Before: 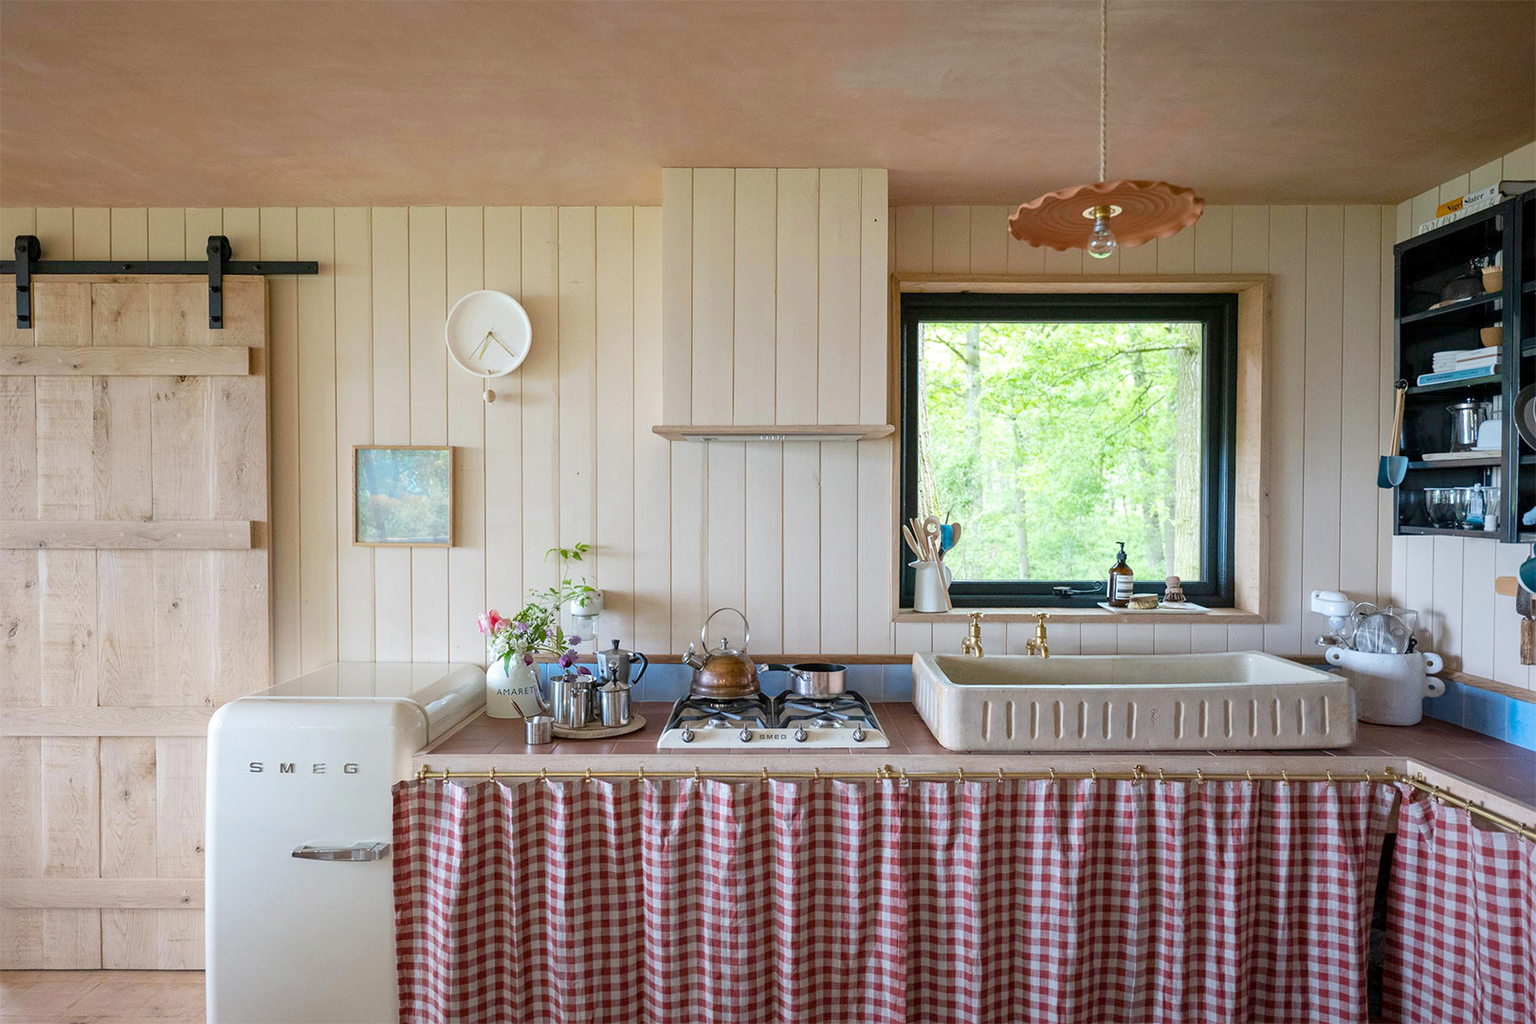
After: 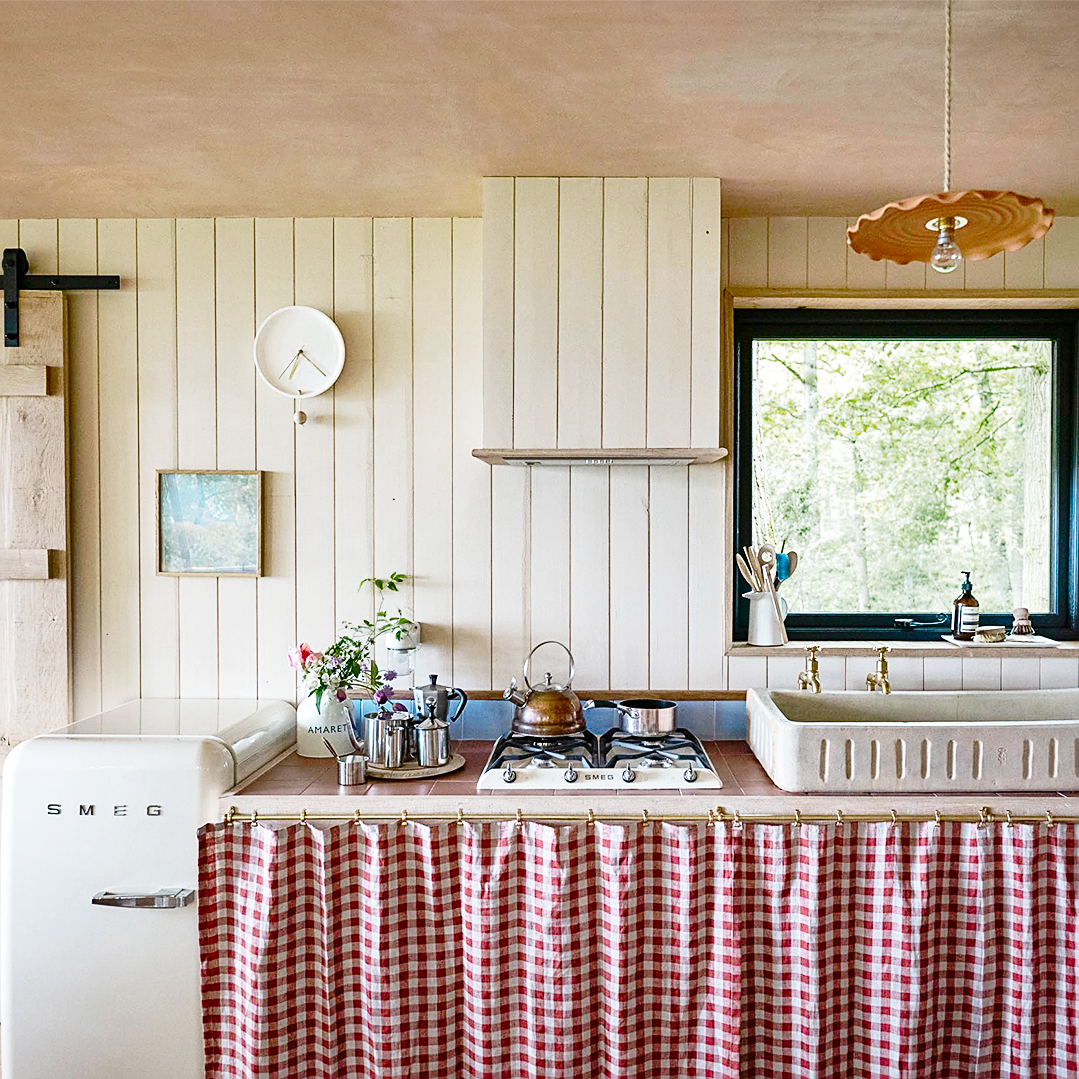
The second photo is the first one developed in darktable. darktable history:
base curve: curves: ch0 [(0, 0) (0.032, 0.037) (0.105, 0.228) (0.435, 0.76) (0.856, 0.983) (1, 1)], preserve colors none
color zones: curves: ch0 [(0, 0.558) (0.143, 0.548) (0.286, 0.447) (0.429, 0.259) (0.571, 0.5) (0.714, 0.5) (0.857, 0.593) (1, 0.558)]; ch1 [(0, 0.543) (0.01, 0.544) (0.12, 0.492) (0.248, 0.458) (0.5, 0.534) (0.748, 0.5) (0.99, 0.469) (1, 0.543)]; ch2 [(0, 0.507) (0.143, 0.522) (0.286, 0.505) (0.429, 0.5) (0.571, 0.5) (0.714, 0.5) (0.857, 0.5) (1, 0.507)]
crop and rotate: left 13.346%, right 20.02%
contrast brightness saturation: brightness -0.1
sharpen: on, module defaults
shadows and highlights: low approximation 0.01, soften with gaussian
